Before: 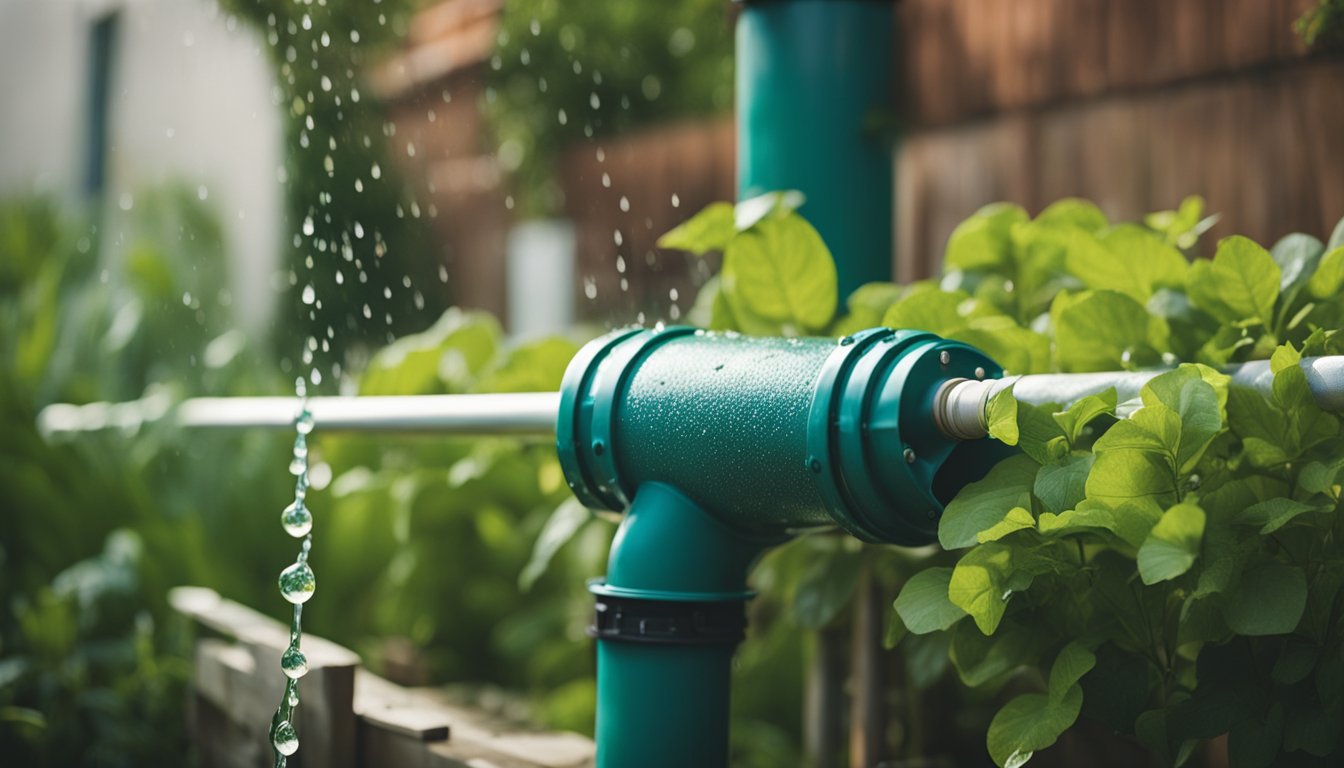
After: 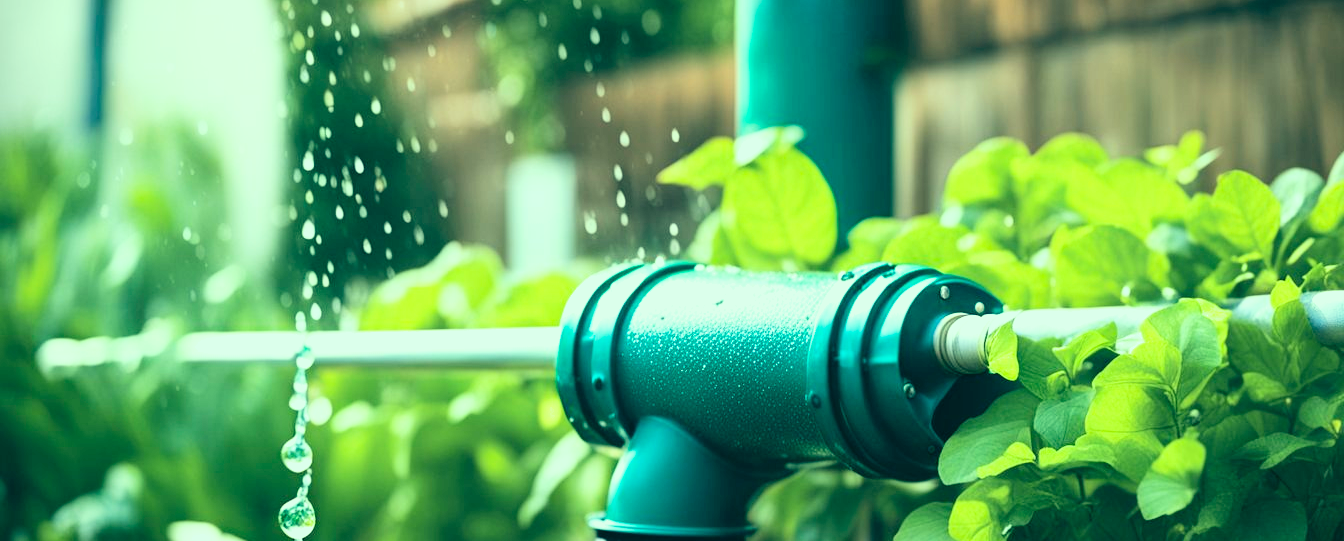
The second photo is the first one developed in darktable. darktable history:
exposure: black level correction 0, exposure 1.199 EV, compensate exposure bias true, compensate highlight preservation false
color correction: highlights a* -20.12, highlights b* 9.8, shadows a* -19.65, shadows b* -10.48
crop and rotate: top 8.497%, bottom 21.003%
filmic rgb: middle gray luminance 10.08%, black relative exposure -8.65 EV, white relative exposure 3.26 EV, target black luminance 0%, hardness 5.21, latitude 44.59%, contrast 1.303, highlights saturation mix 3.76%, shadows ↔ highlights balance 24.05%
